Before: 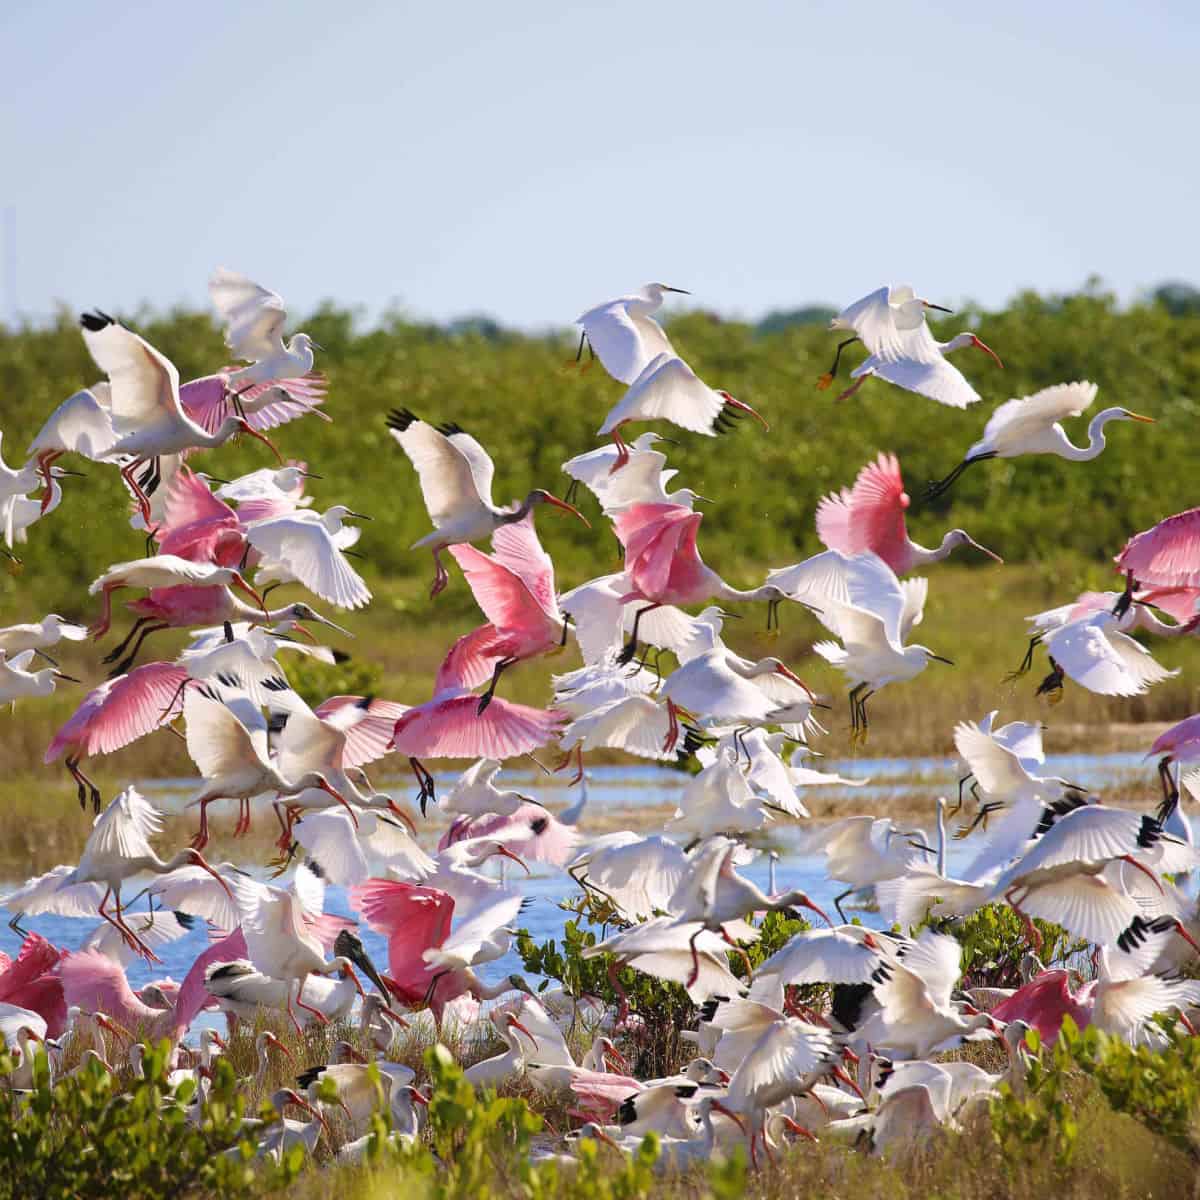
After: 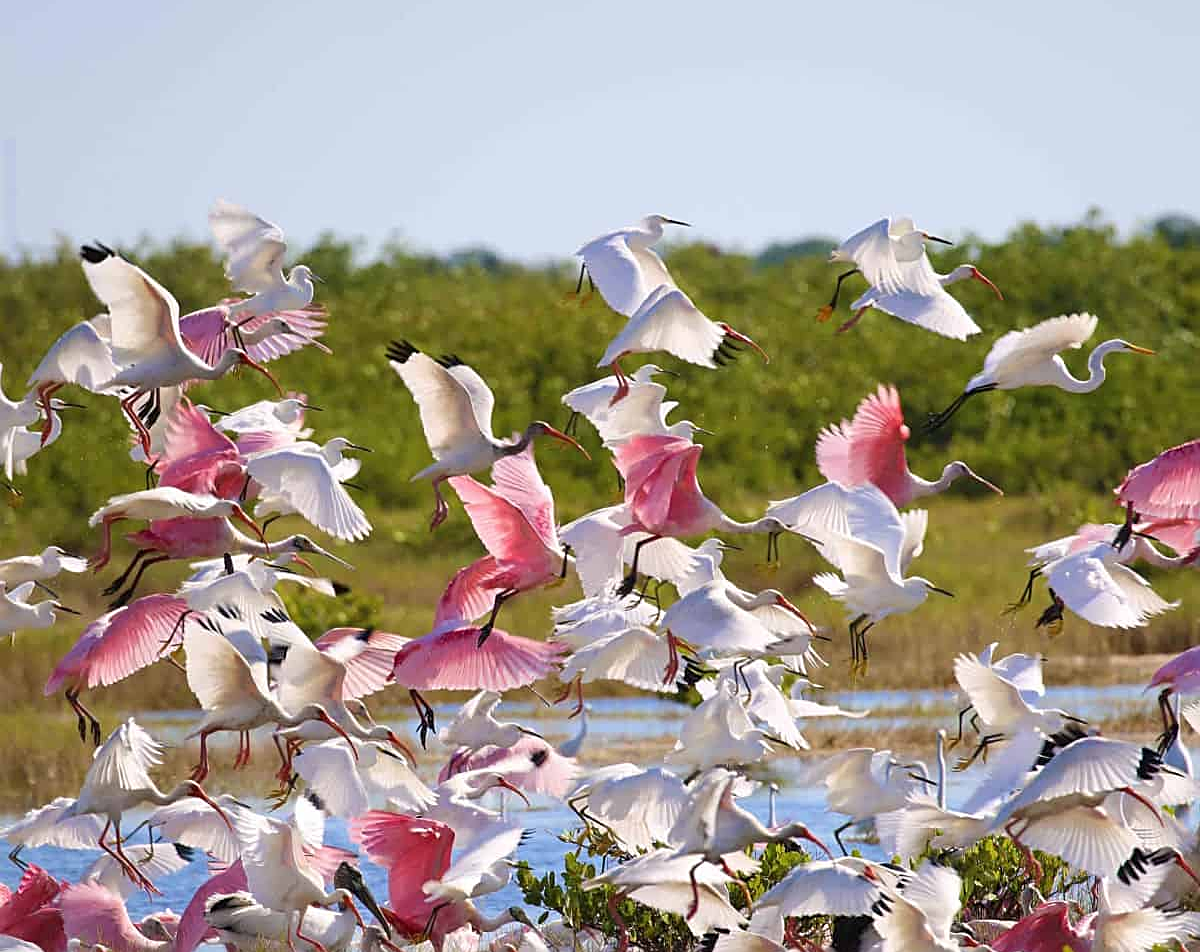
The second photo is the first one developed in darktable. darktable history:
sharpen: on, module defaults
crop and rotate: top 5.667%, bottom 14.937%
